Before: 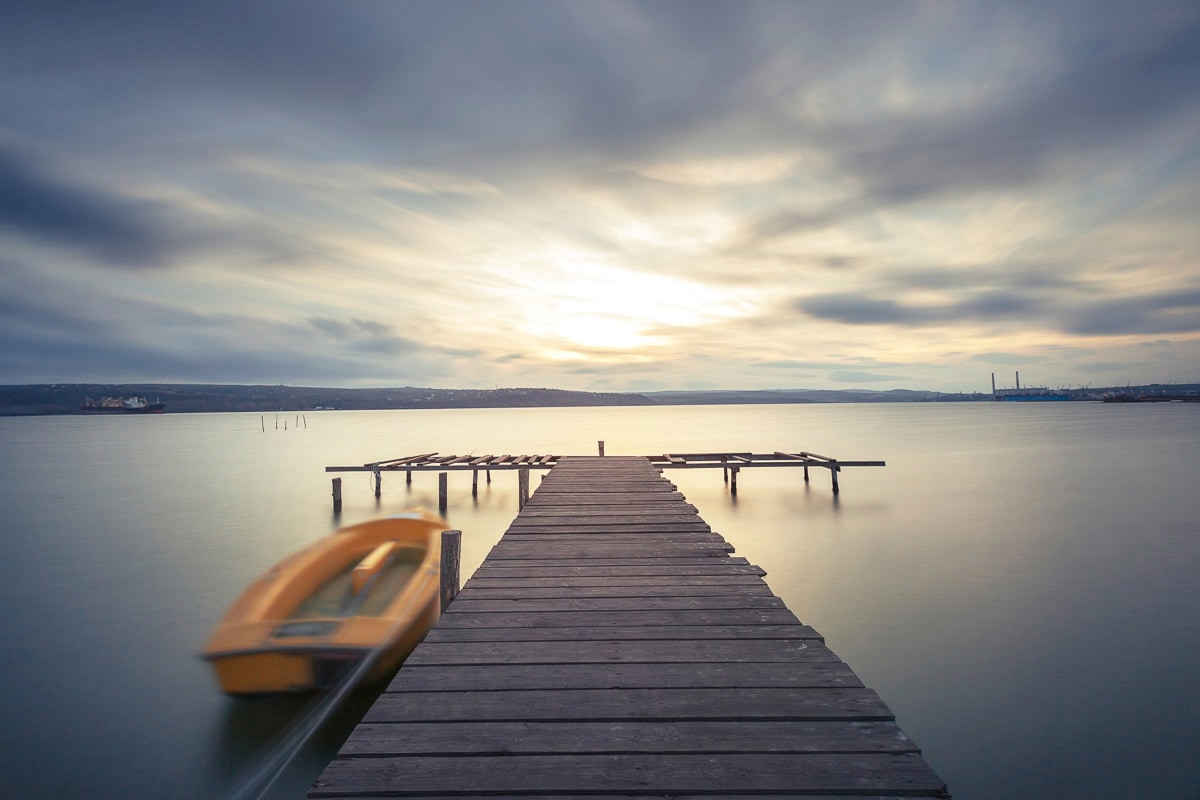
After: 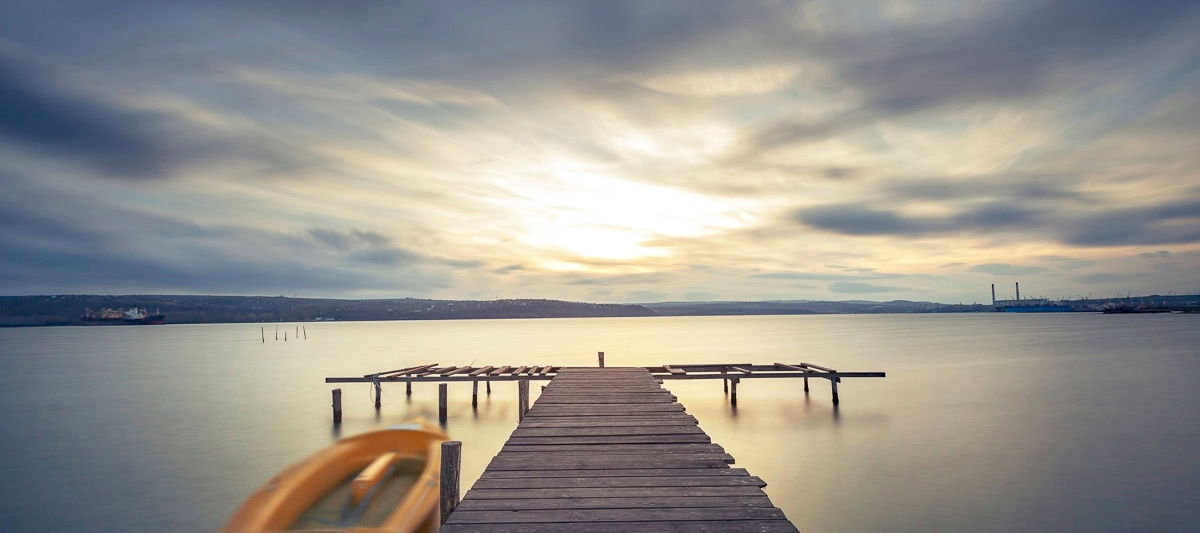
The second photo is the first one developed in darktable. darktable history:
crop: top 11.166%, bottom 22.168%
haze removal: strength 0.25, distance 0.25, compatibility mode true, adaptive false
